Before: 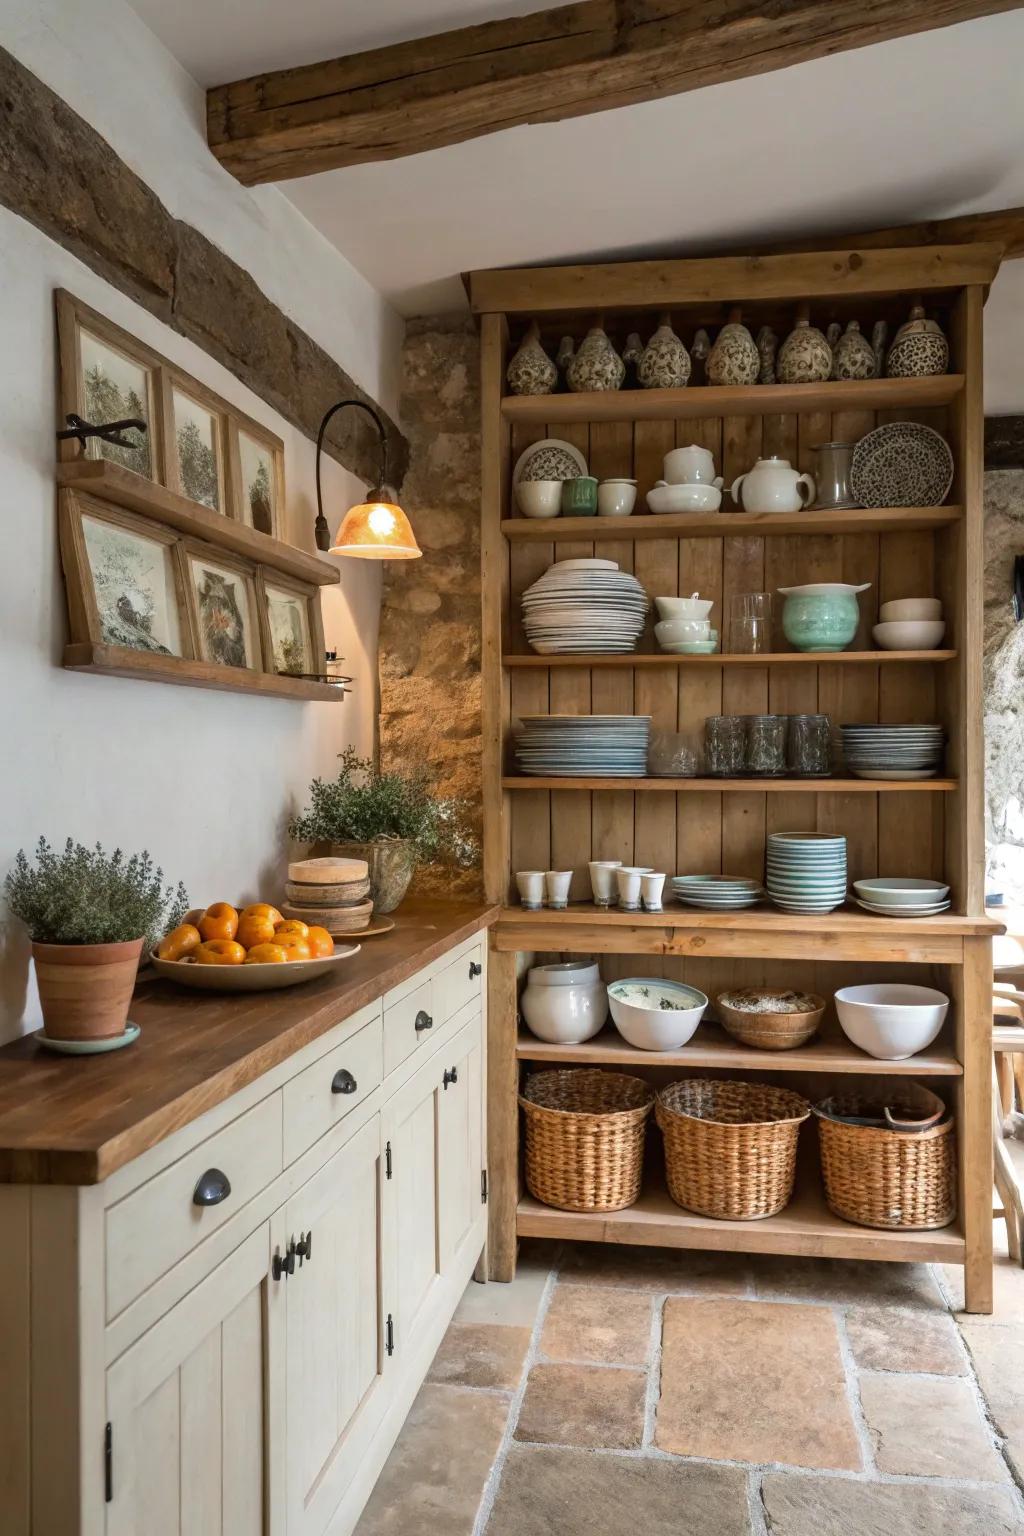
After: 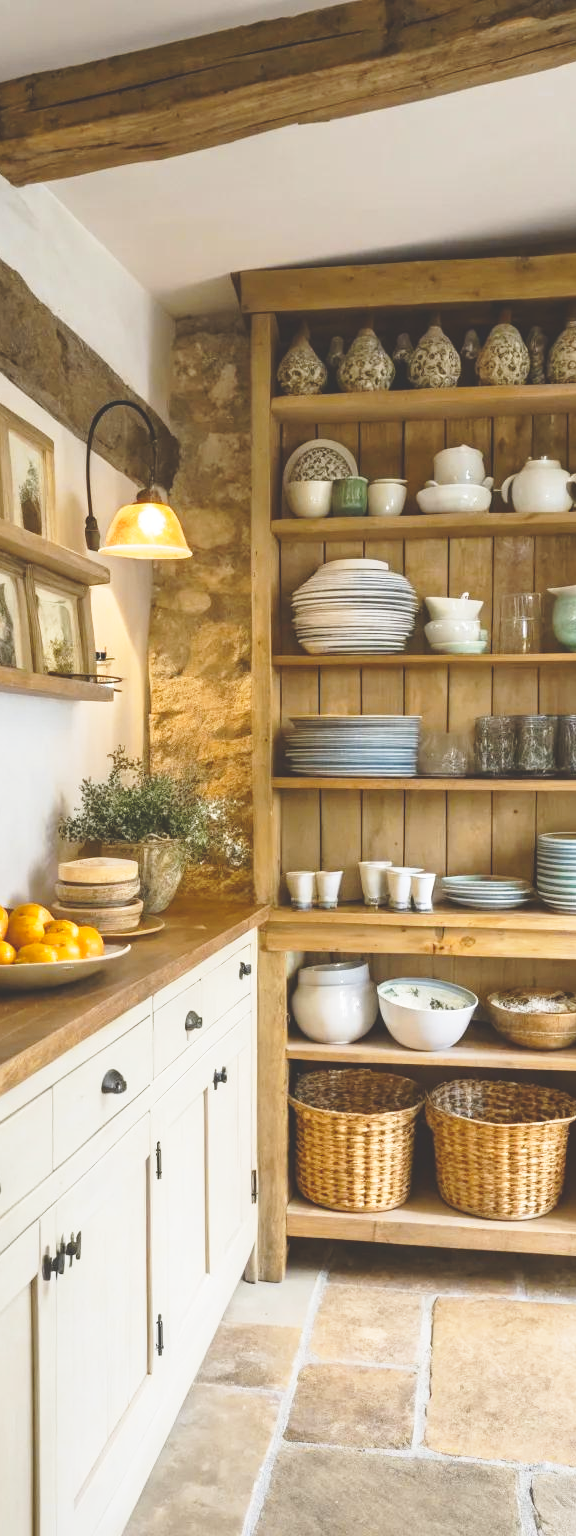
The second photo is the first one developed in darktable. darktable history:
crop and rotate: left 22.516%, right 21.234%
color contrast: green-magenta contrast 0.85, blue-yellow contrast 1.25, unbound 0
exposure: black level correction -0.028, compensate highlight preservation false
base curve: curves: ch0 [(0, 0) (0.028, 0.03) (0.121, 0.232) (0.46, 0.748) (0.859, 0.968) (1, 1)], preserve colors none
